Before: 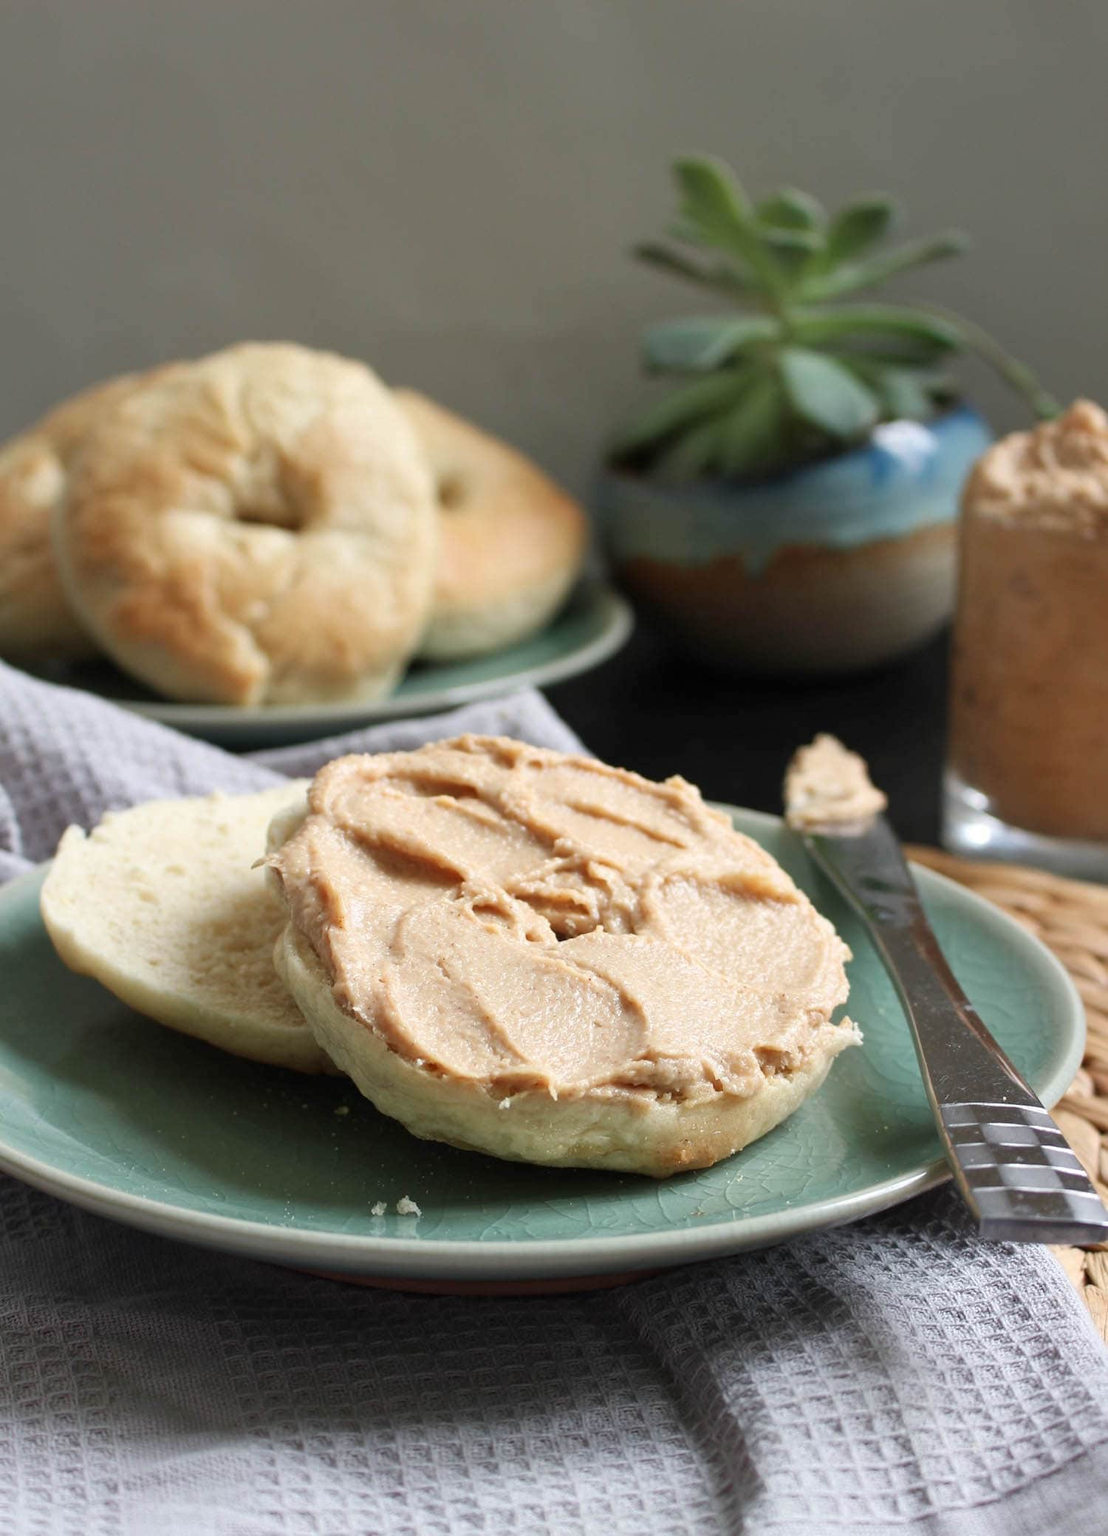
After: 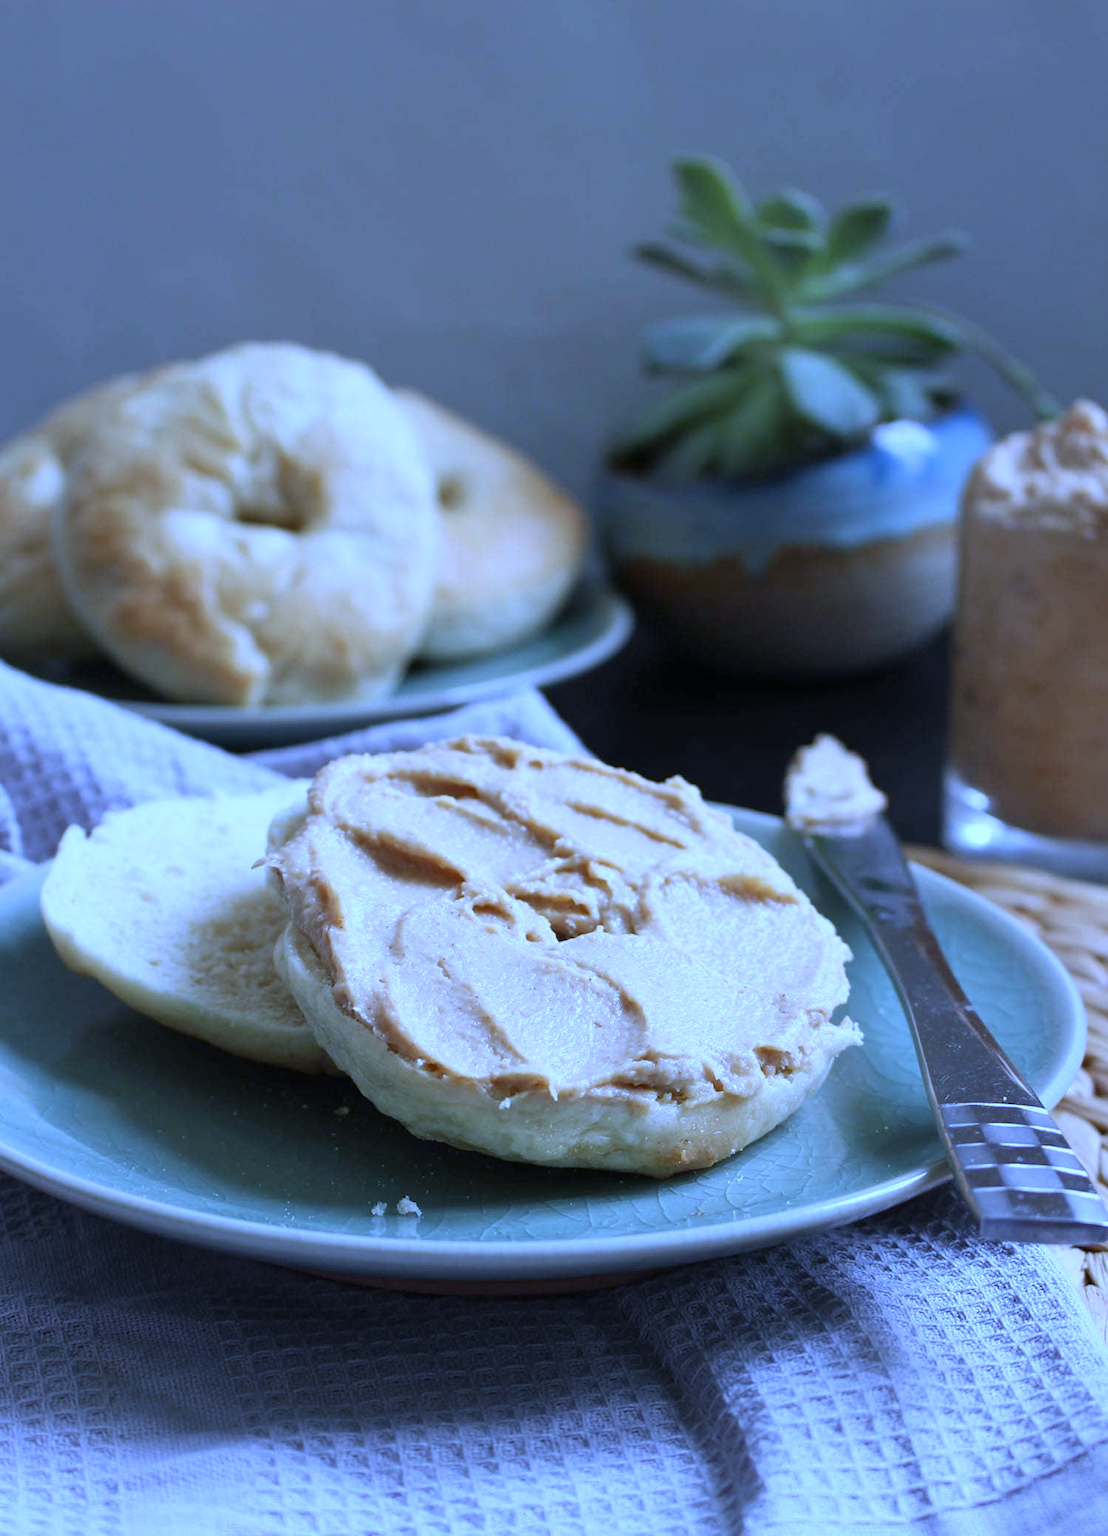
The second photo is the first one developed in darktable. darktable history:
white balance: red 0.766, blue 1.537
